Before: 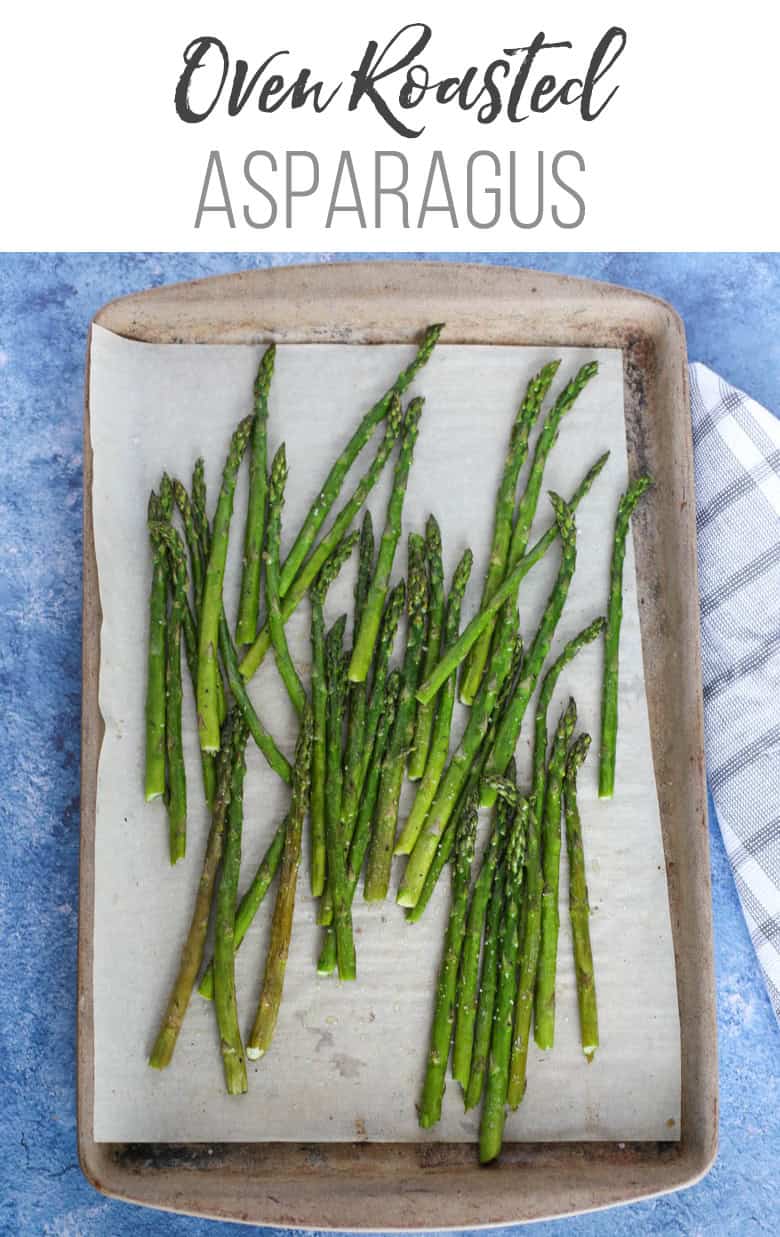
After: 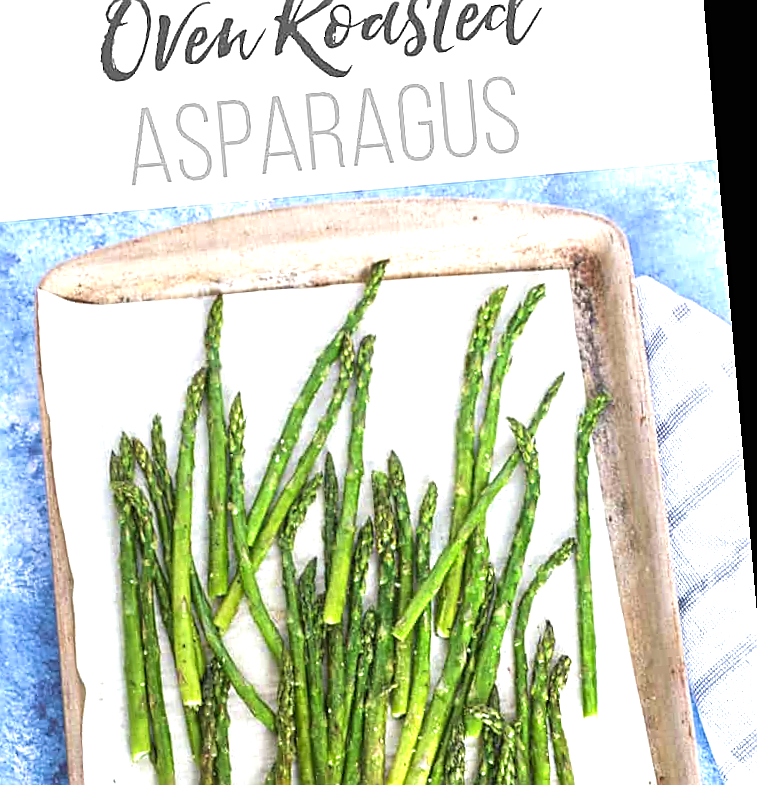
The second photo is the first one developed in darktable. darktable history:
rotate and perspective: rotation -4.98°, automatic cropping off
exposure: black level correction 0, exposure 1.2 EV, compensate exposure bias true, compensate highlight preservation false
crop and rotate: left 9.345%, top 7.22%, right 4.982%, bottom 32.331%
sharpen: on, module defaults
velvia: on, module defaults
